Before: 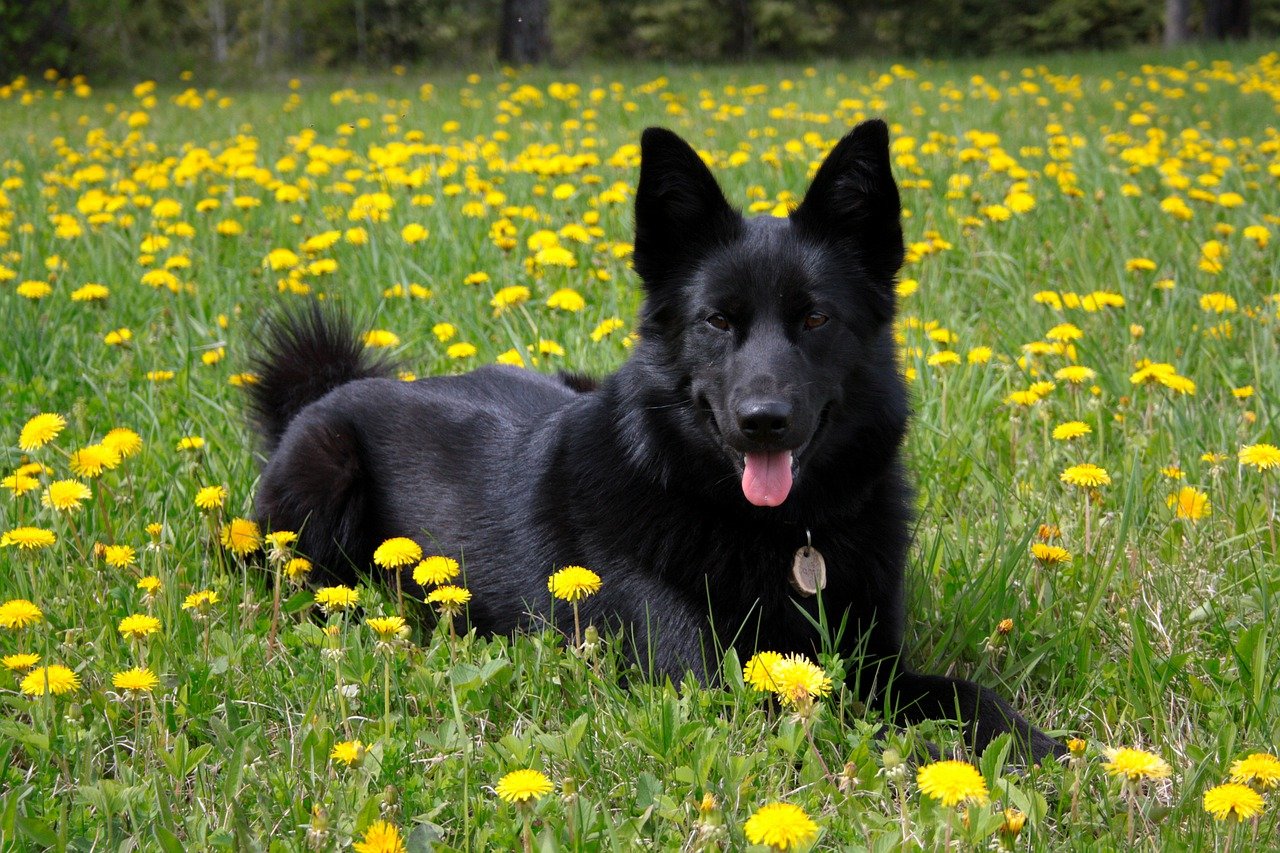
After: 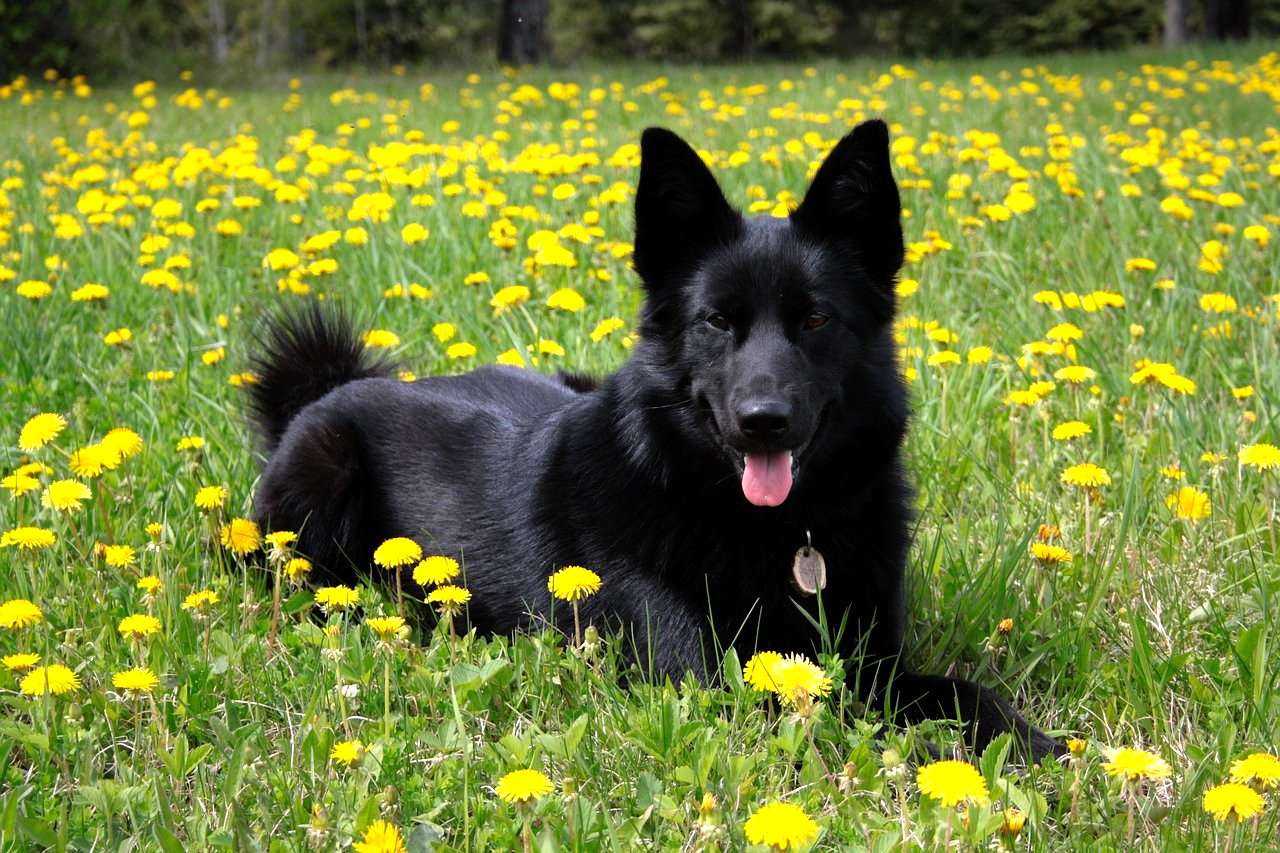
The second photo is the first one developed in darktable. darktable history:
exposure: exposure -0.153 EV, compensate exposure bias true, compensate highlight preservation false
tone equalizer: -8 EV -0.737 EV, -7 EV -0.67 EV, -6 EV -0.616 EV, -5 EV -0.381 EV, -3 EV 0.4 EV, -2 EV 0.6 EV, -1 EV 0.685 EV, +0 EV 0.748 EV
base curve: curves: ch0 [(0, 0) (0.303, 0.277) (1, 1)], preserve colors none
